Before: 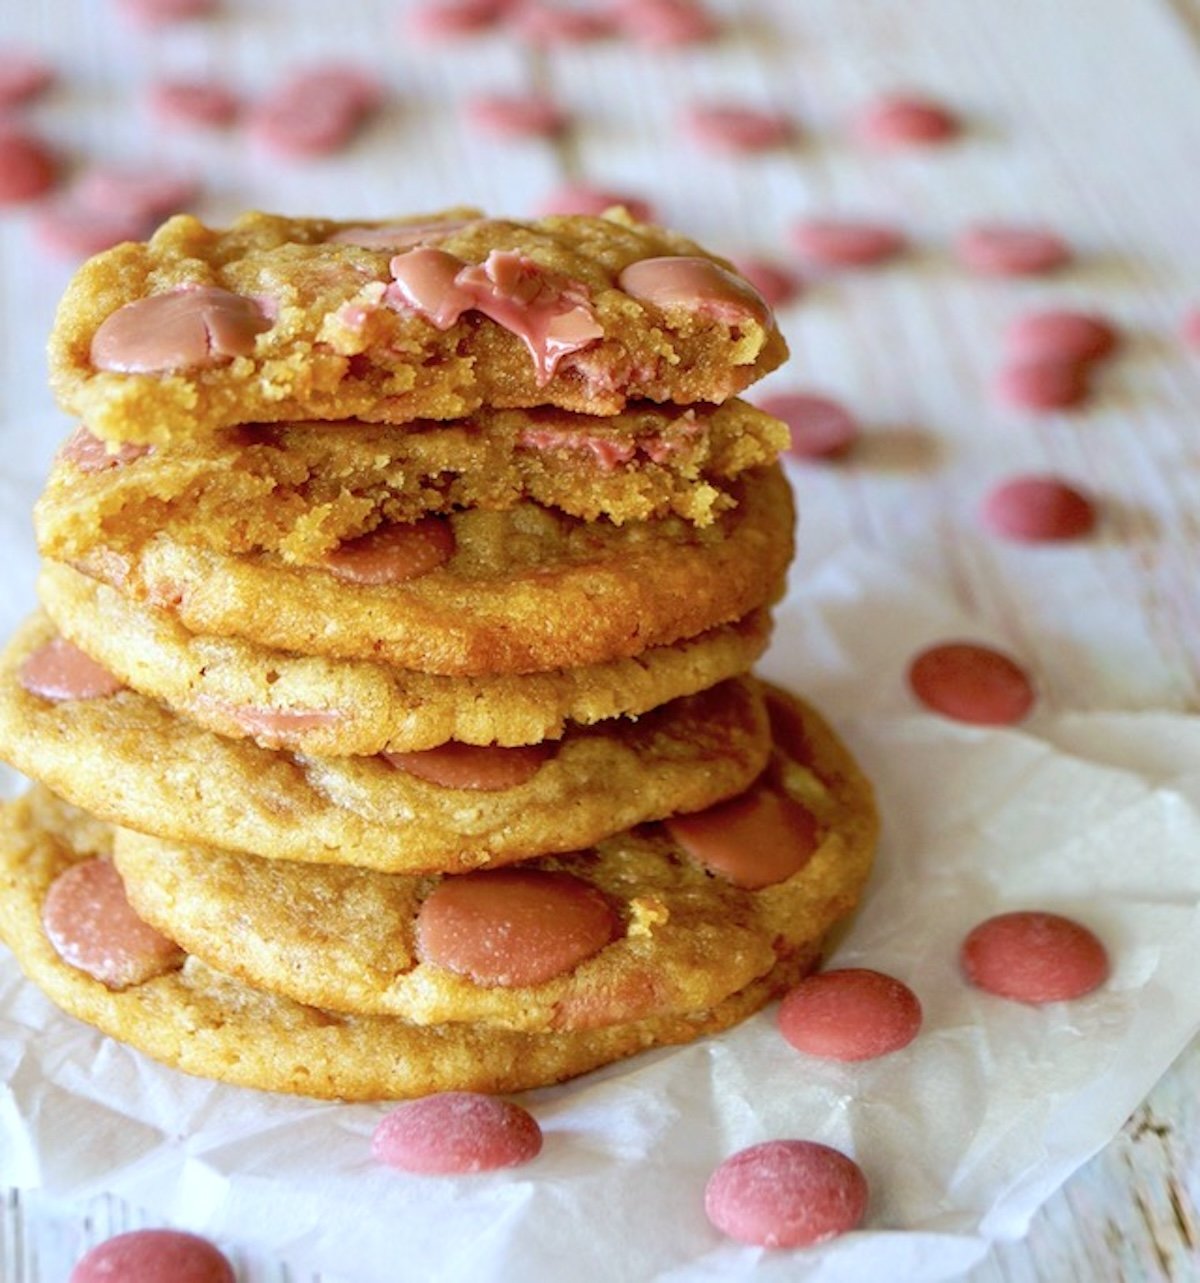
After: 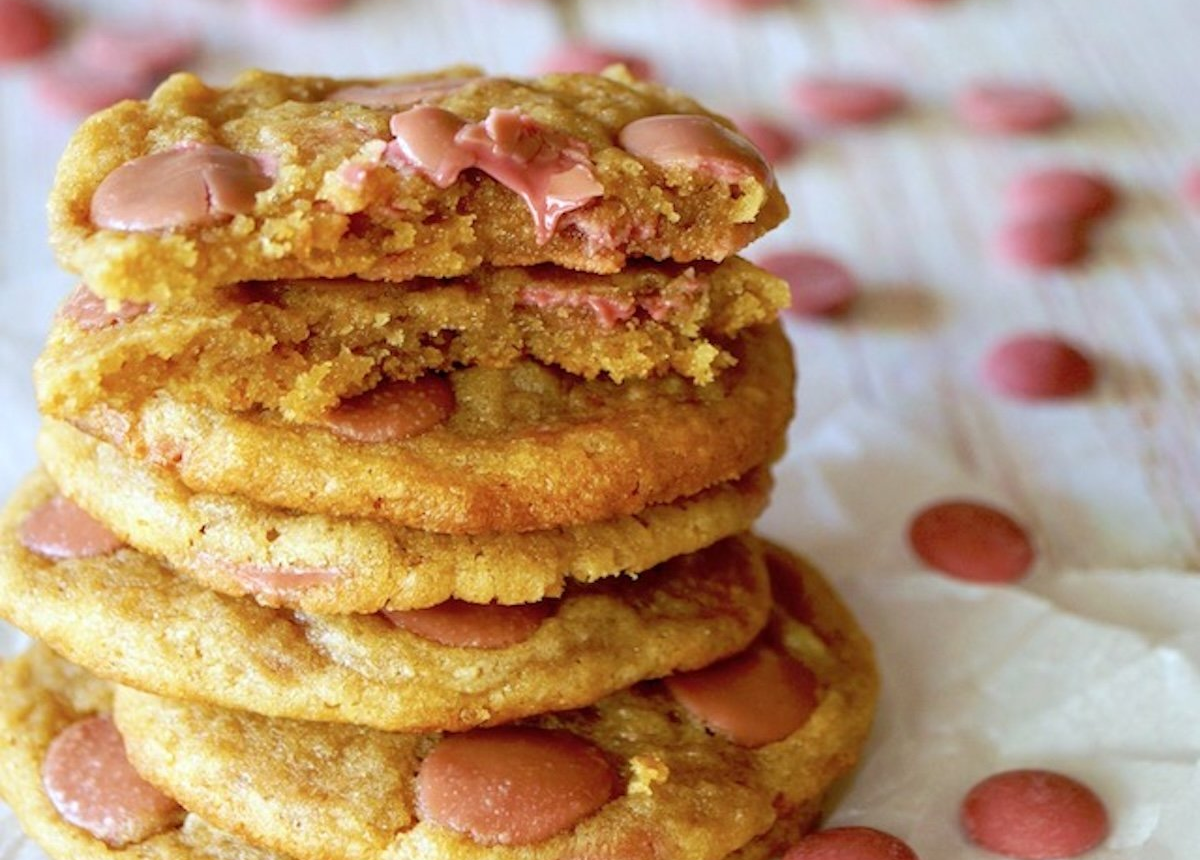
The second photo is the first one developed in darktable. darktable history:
crop: top 11.137%, bottom 21.784%
